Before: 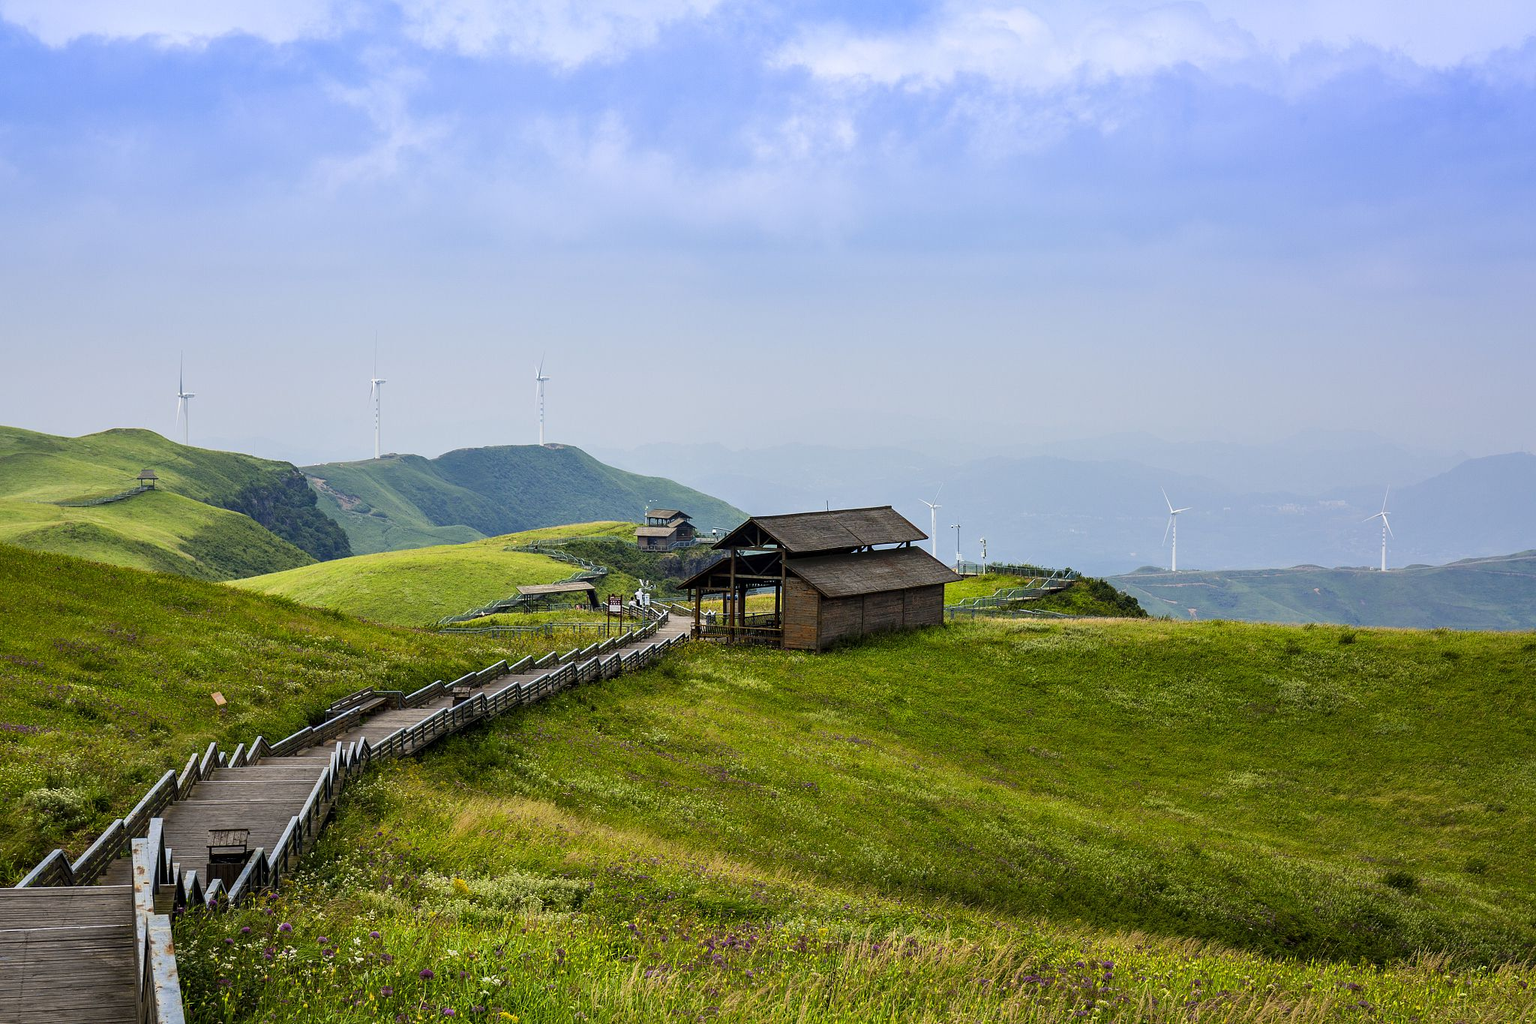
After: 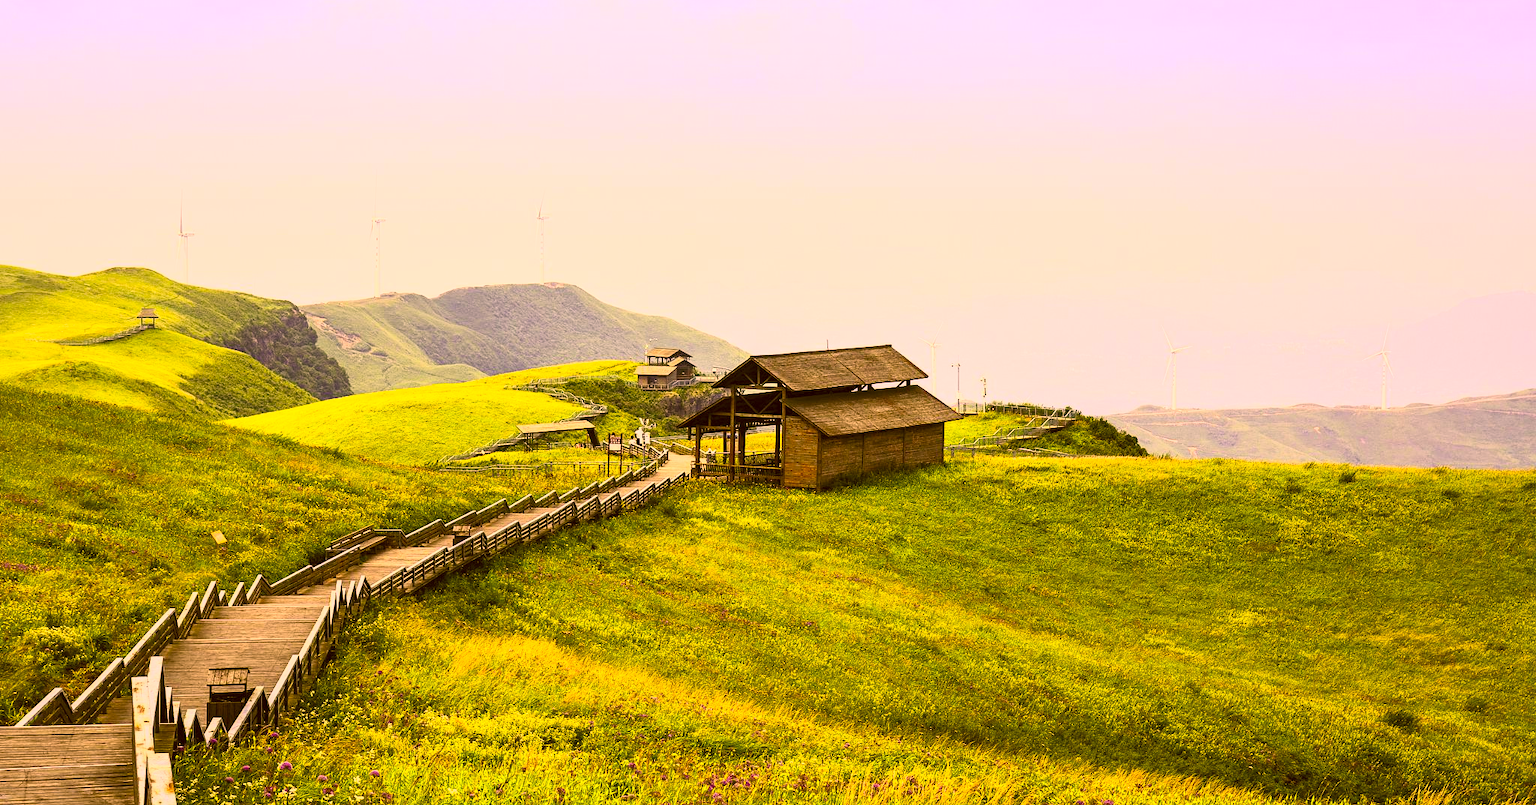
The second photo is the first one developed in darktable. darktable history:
contrast brightness saturation: contrast 0.43, brightness 0.56, saturation -0.19
crop and rotate: top 15.774%, bottom 5.506%
color correction: highlights a* 10.44, highlights b* 30.04, shadows a* 2.73, shadows b* 17.51, saturation 1.72
white balance: red 1.004, blue 1.096
